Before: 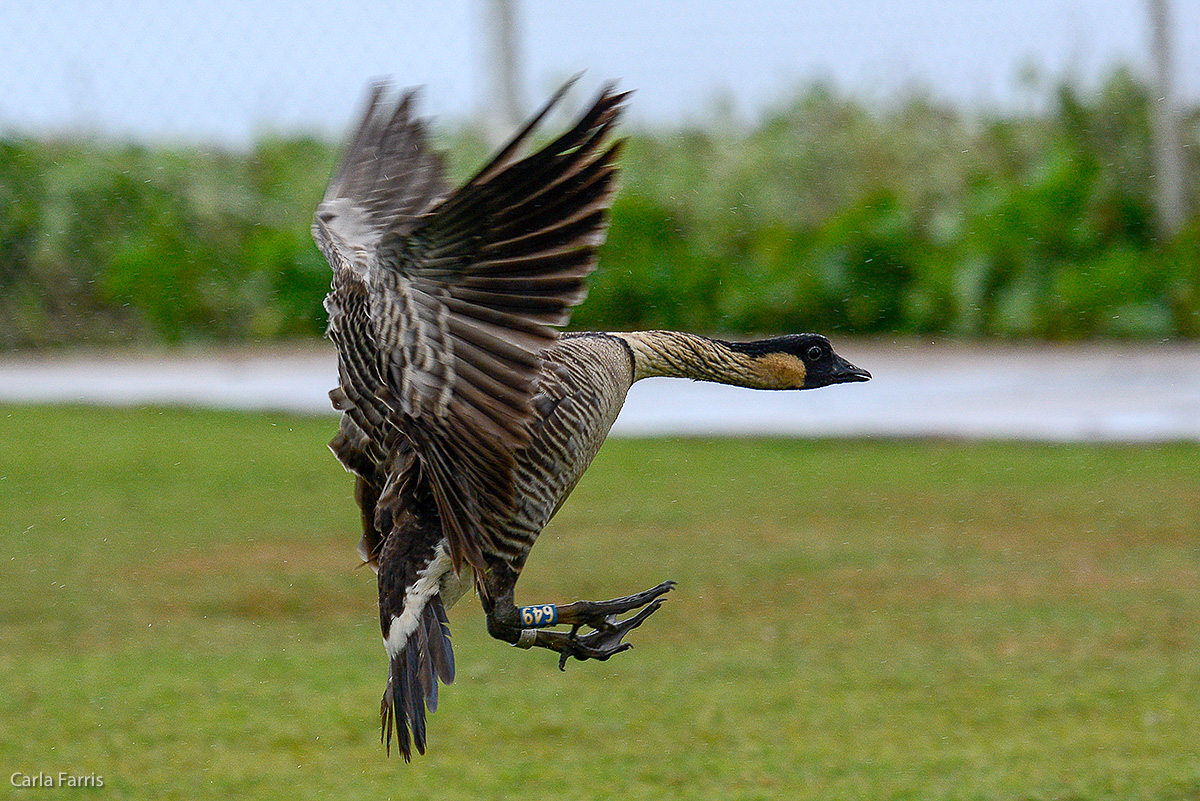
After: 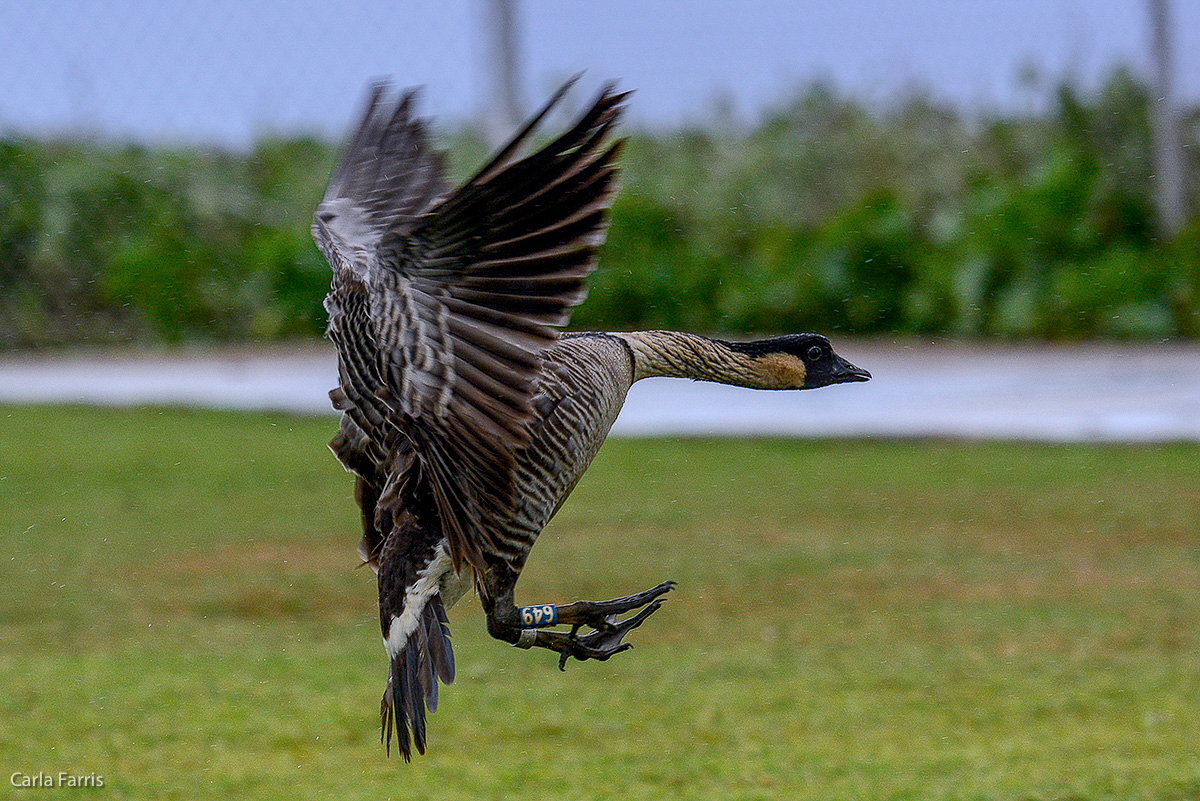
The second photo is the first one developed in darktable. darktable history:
local contrast: on, module defaults
graduated density: hue 238.83°, saturation 50%
